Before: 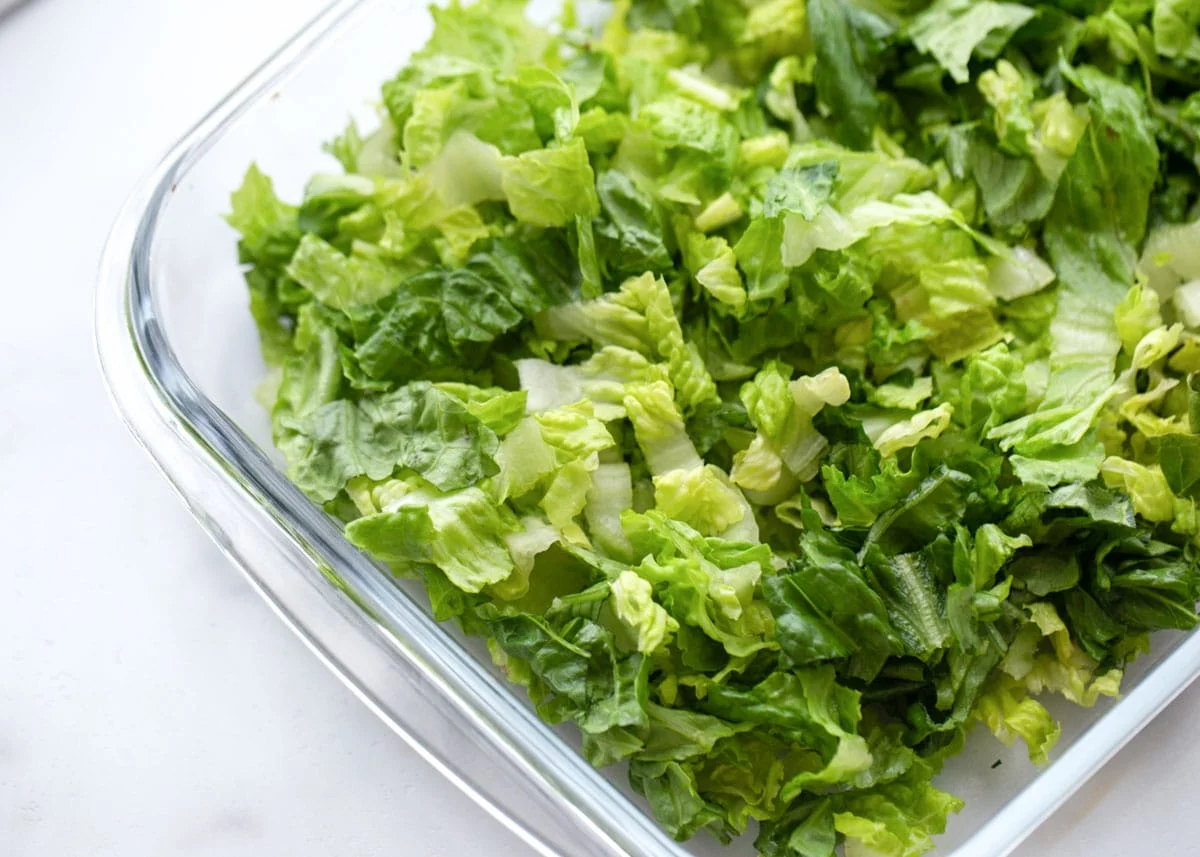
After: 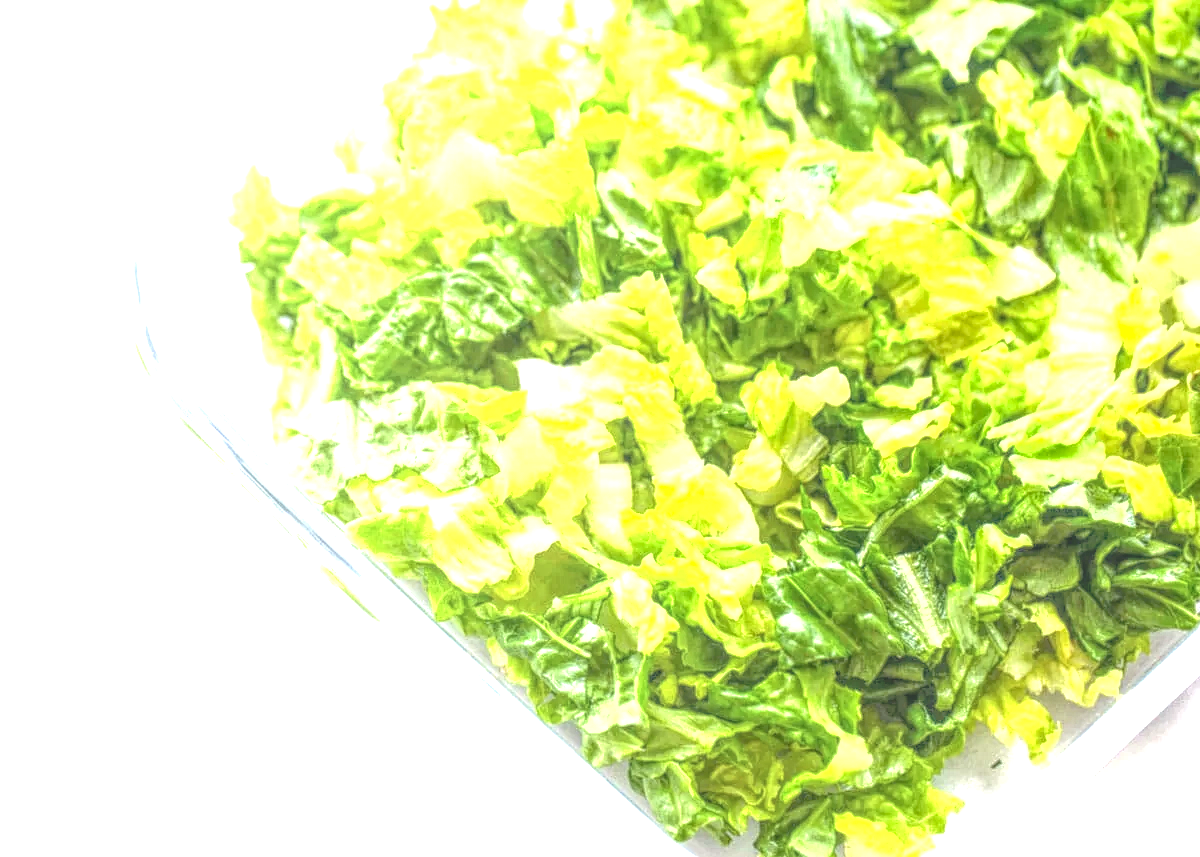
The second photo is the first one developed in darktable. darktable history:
exposure: black level correction 0.001, exposure 1.659 EV, compensate highlight preservation false
local contrast: highlights 20%, shadows 23%, detail 199%, midtone range 0.2
